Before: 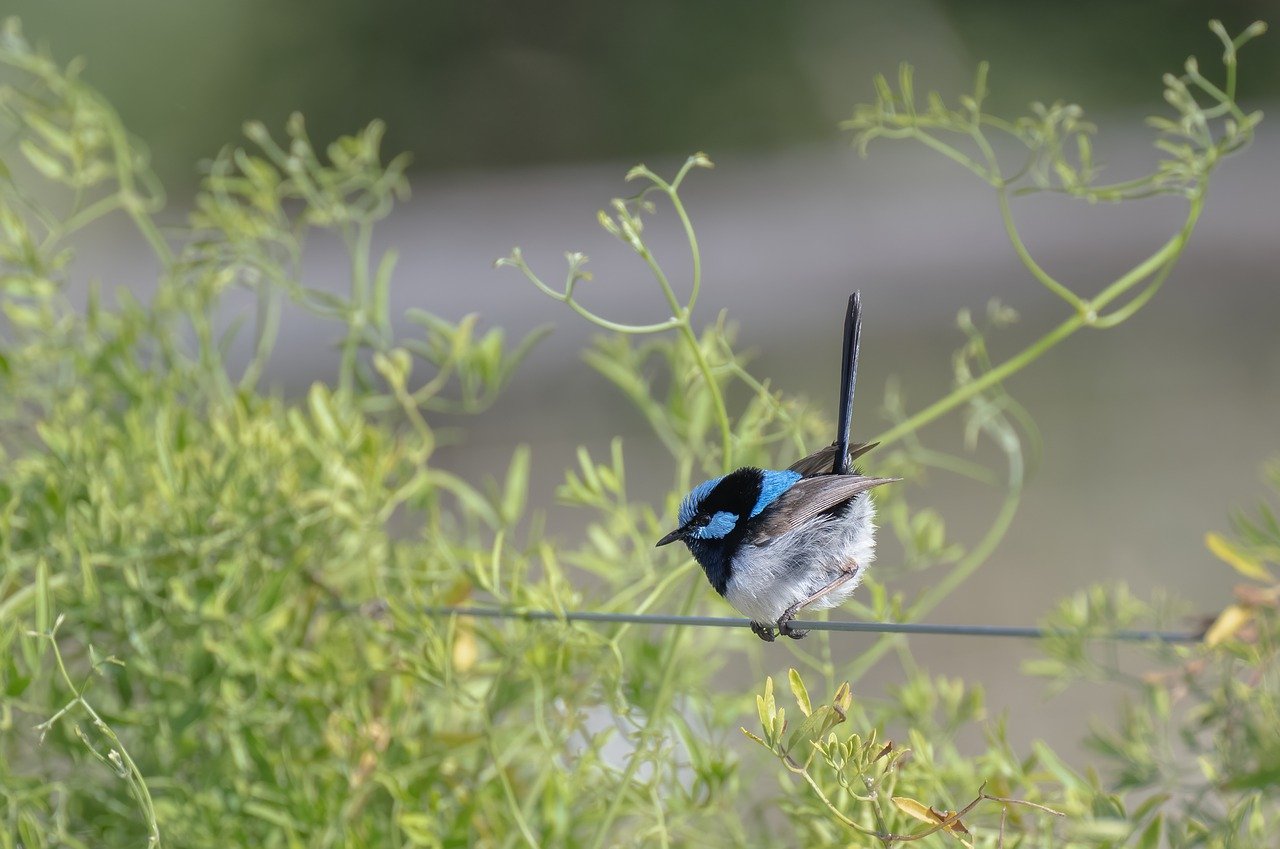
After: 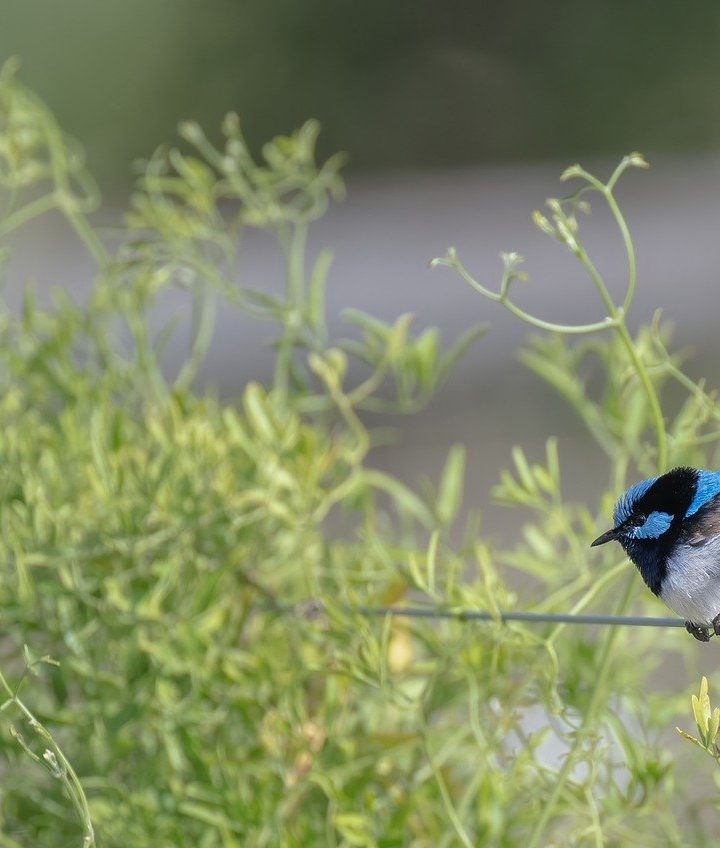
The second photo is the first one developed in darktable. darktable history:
color zones: curves: ch0 [(0, 0.5) (0.143, 0.5) (0.286, 0.5) (0.429, 0.5) (0.62, 0.489) (0.714, 0.445) (0.844, 0.496) (1, 0.5)]; ch1 [(0, 0.5) (0.143, 0.5) (0.286, 0.5) (0.429, 0.5) (0.571, 0.5) (0.714, 0.523) (0.857, 0.5) (1, 0.5)]
crop: left 5.114%, right 38.589%
